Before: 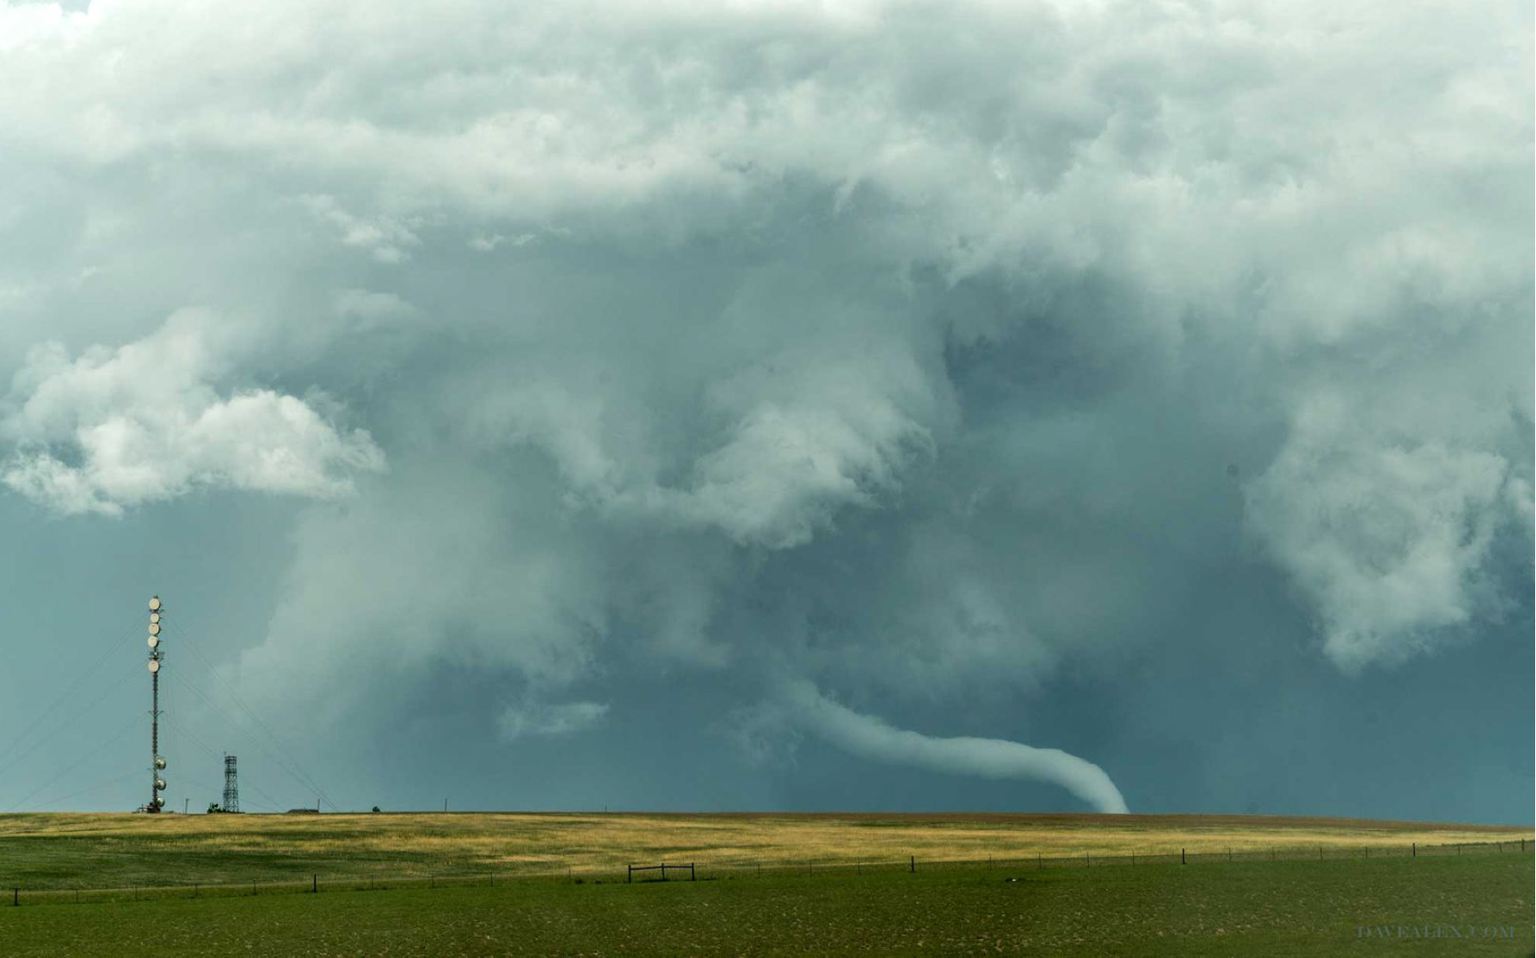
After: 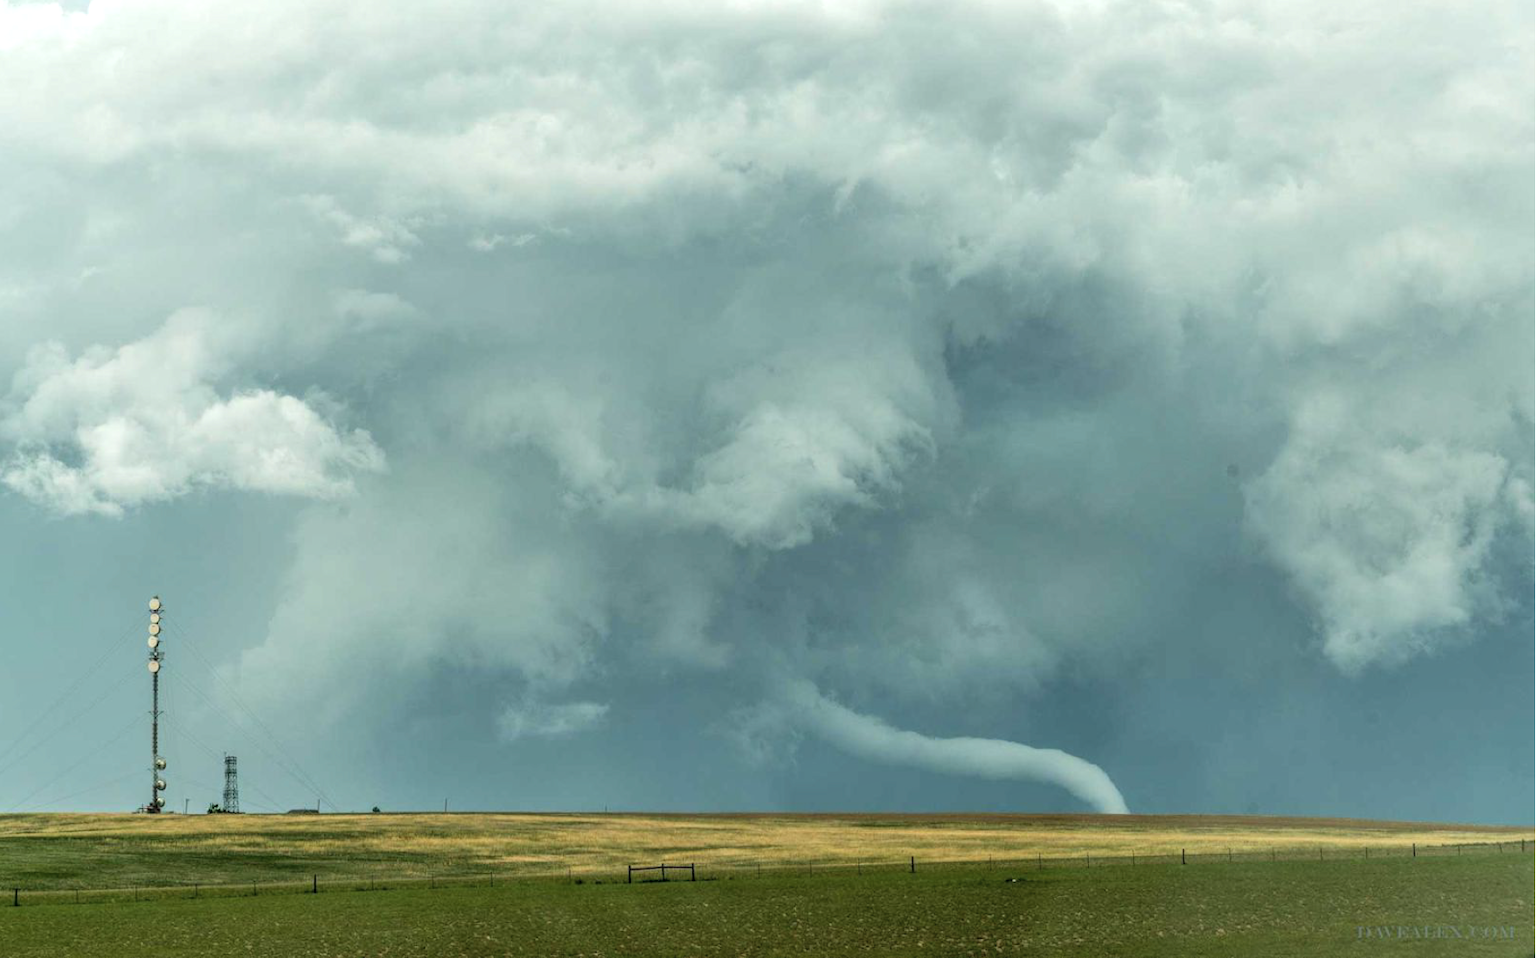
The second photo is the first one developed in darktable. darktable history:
contrast brightness saturation: brightness 0.13
local contrast: on, module defaults
